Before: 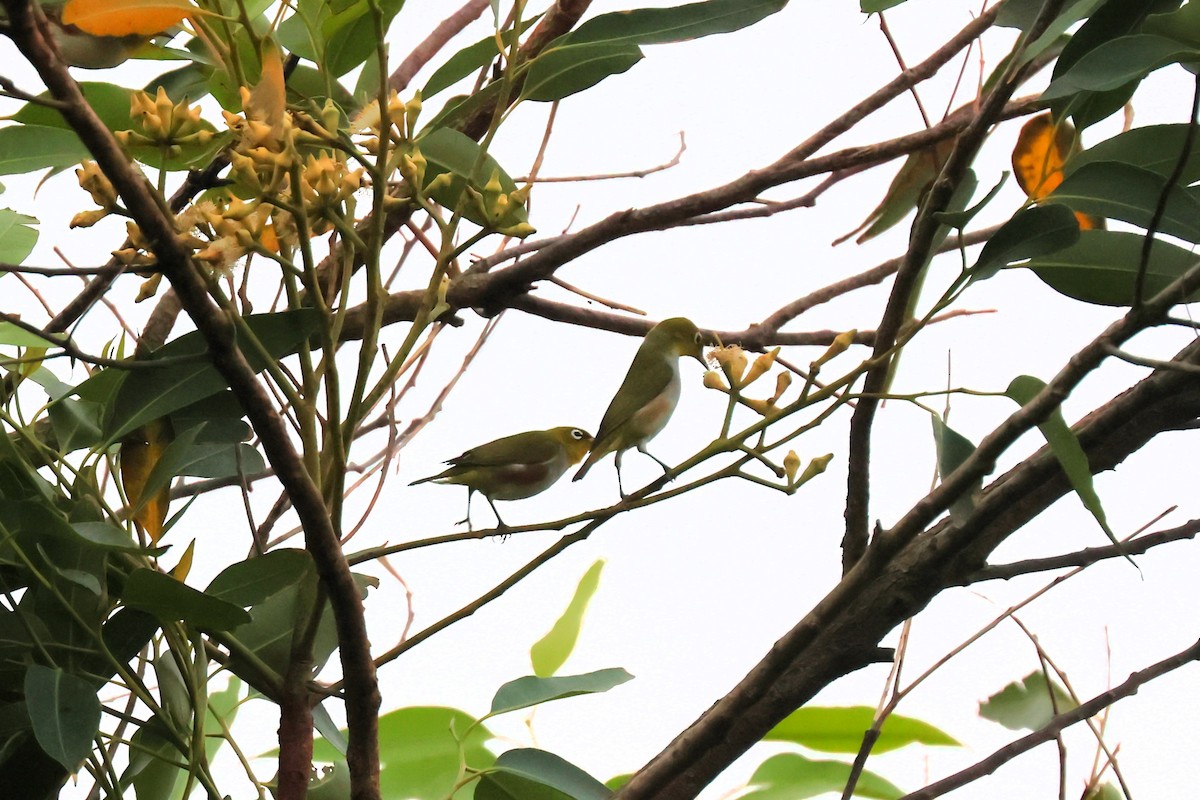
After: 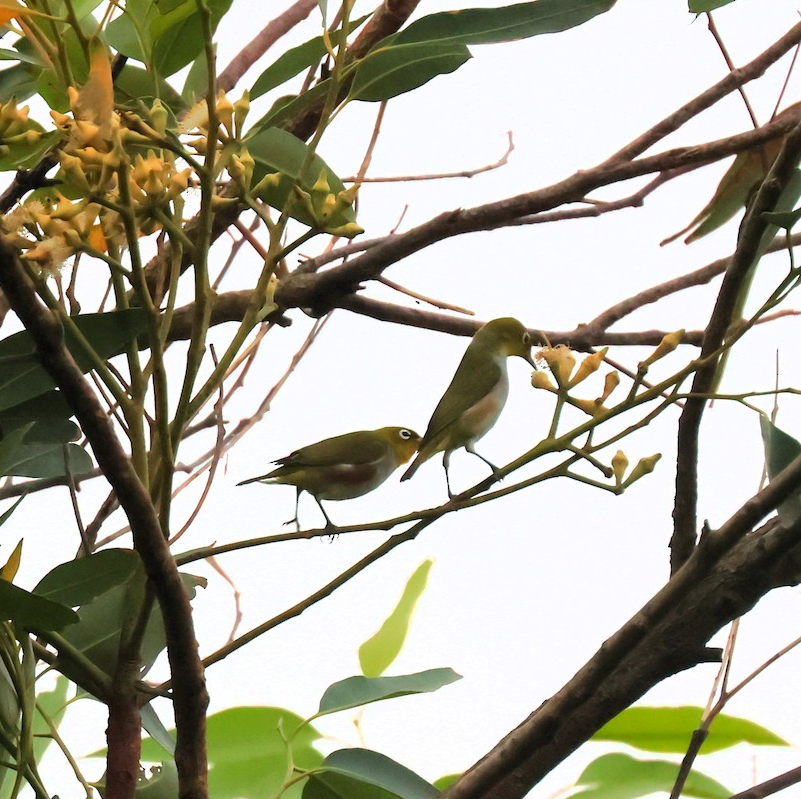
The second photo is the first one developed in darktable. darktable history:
crop and rotate: left 14.415%, right 18.765%
